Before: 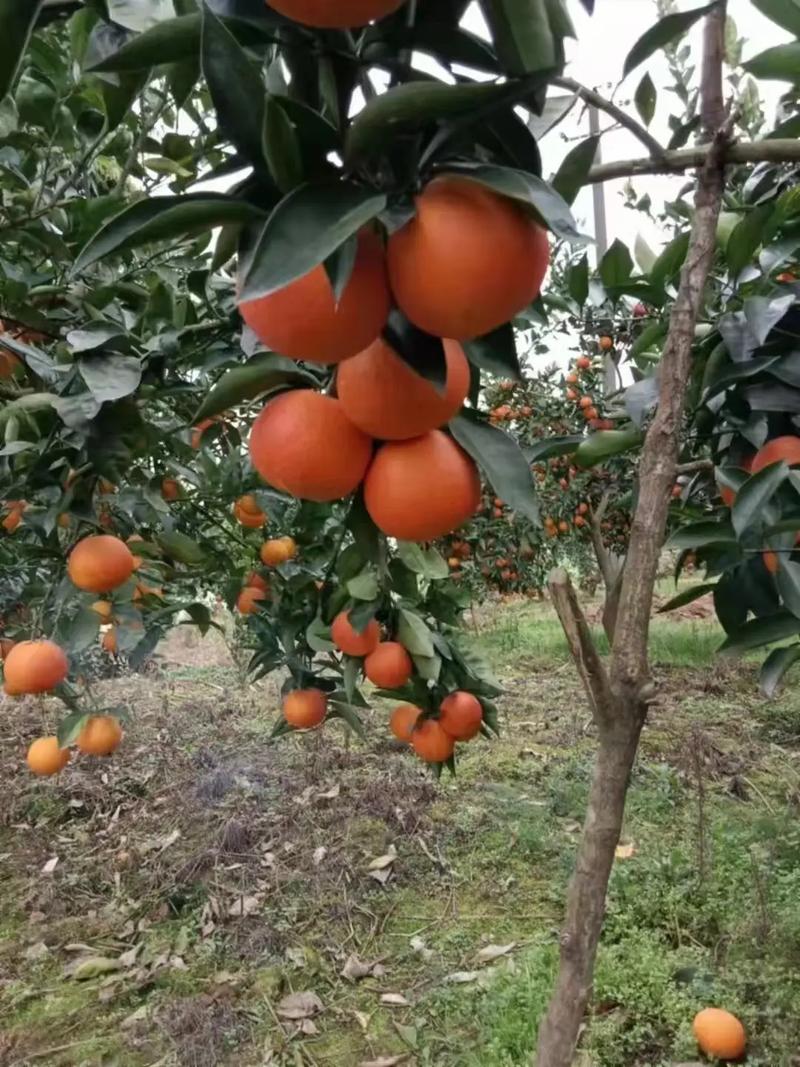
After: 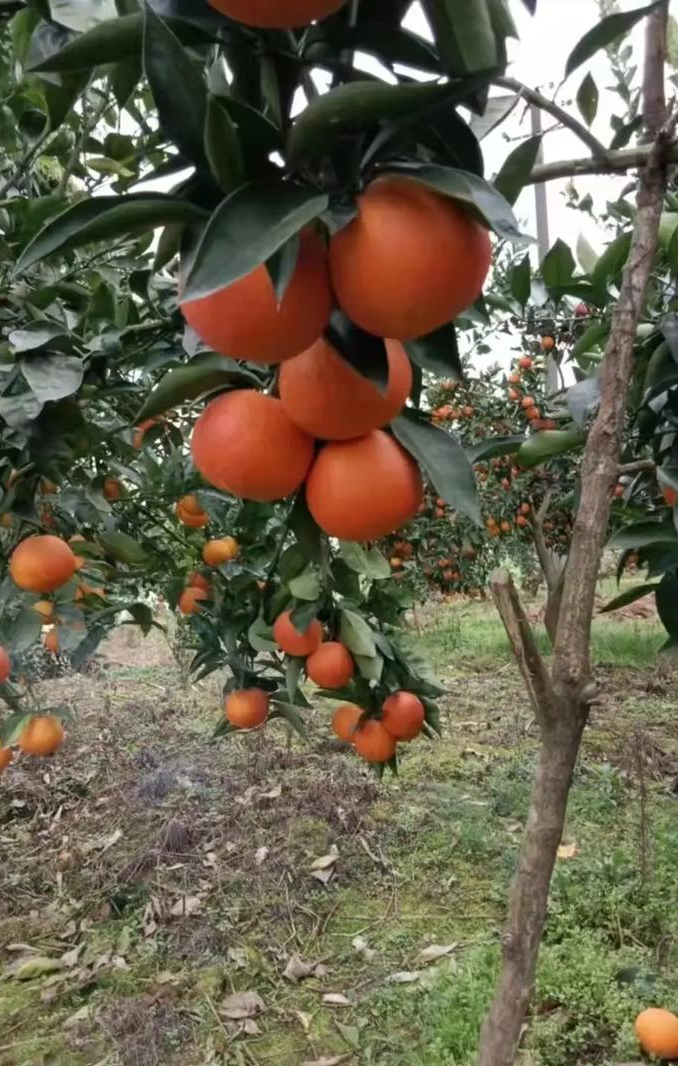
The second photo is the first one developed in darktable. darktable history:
crop: left 7.323%, right 7.832%
levels: levels [0, 0.498, 0.996]
